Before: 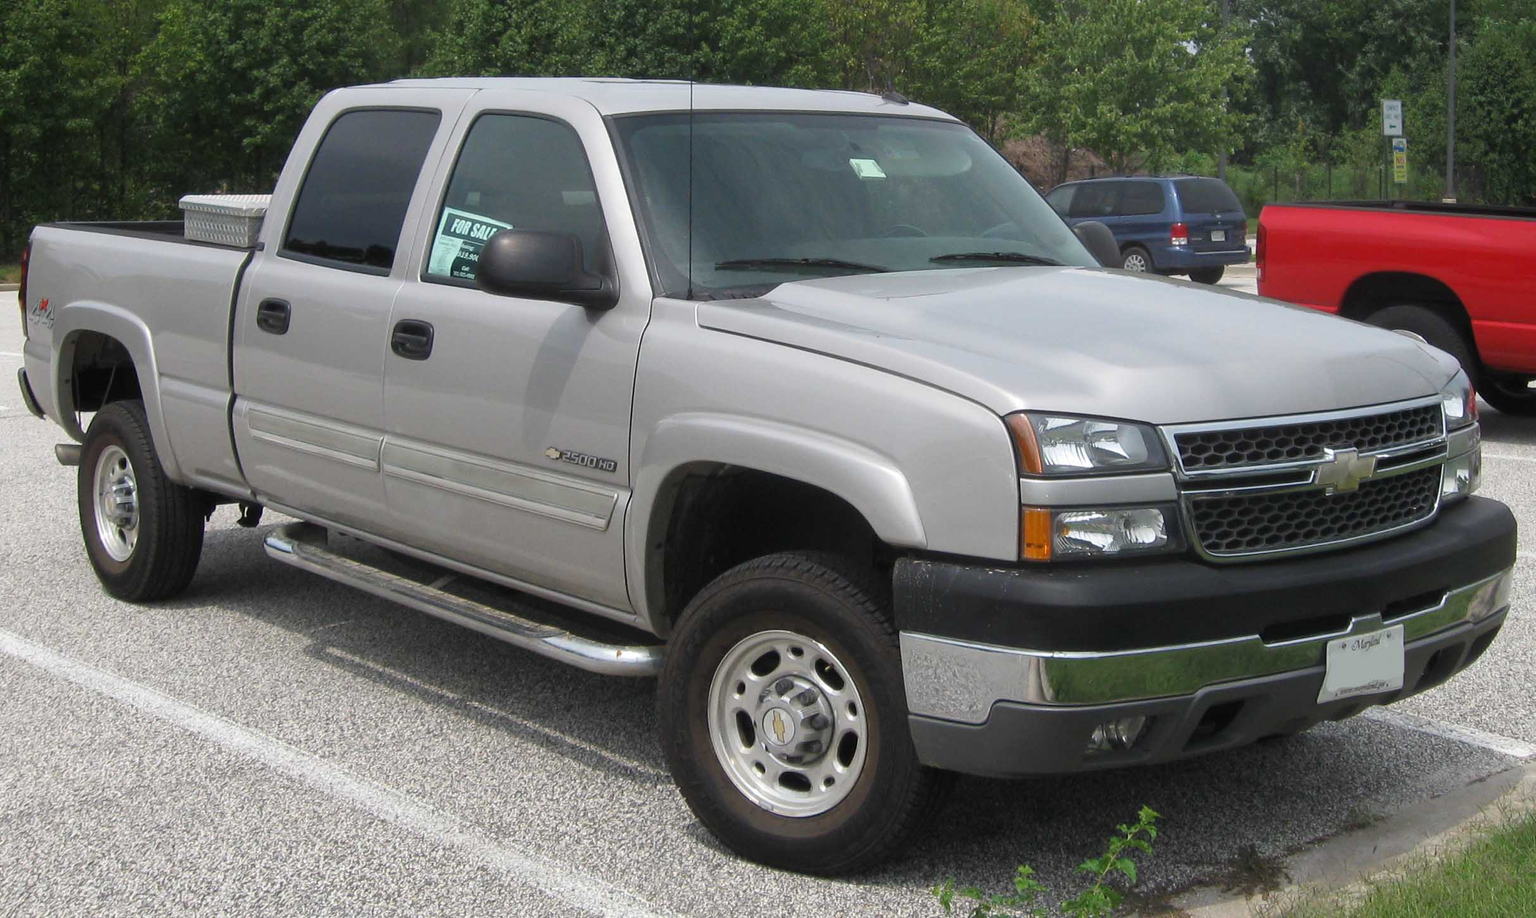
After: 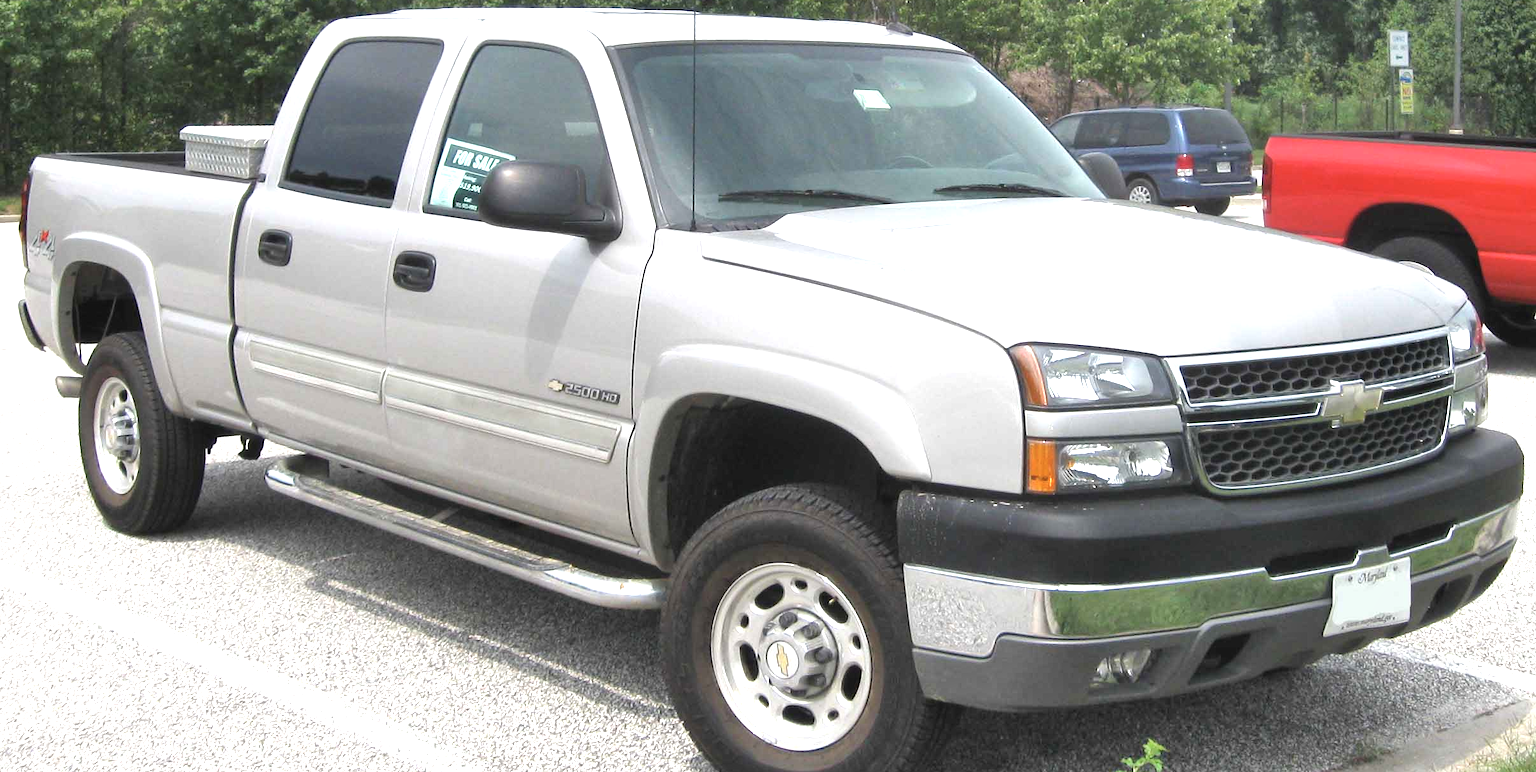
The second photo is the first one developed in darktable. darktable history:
crop: top 7.625%, bottom 8.027%
shadows and highlights: radius 110.86, shadows 51.09, white point adjustment 9.16, highlights -4.17, highlights color adjustment 32.2%, soften with gaussian
contrast brightness saturation: saturation -0.05
exposure: black level correction 0, exposure 0.9 EV, compensate highlight preservation false
